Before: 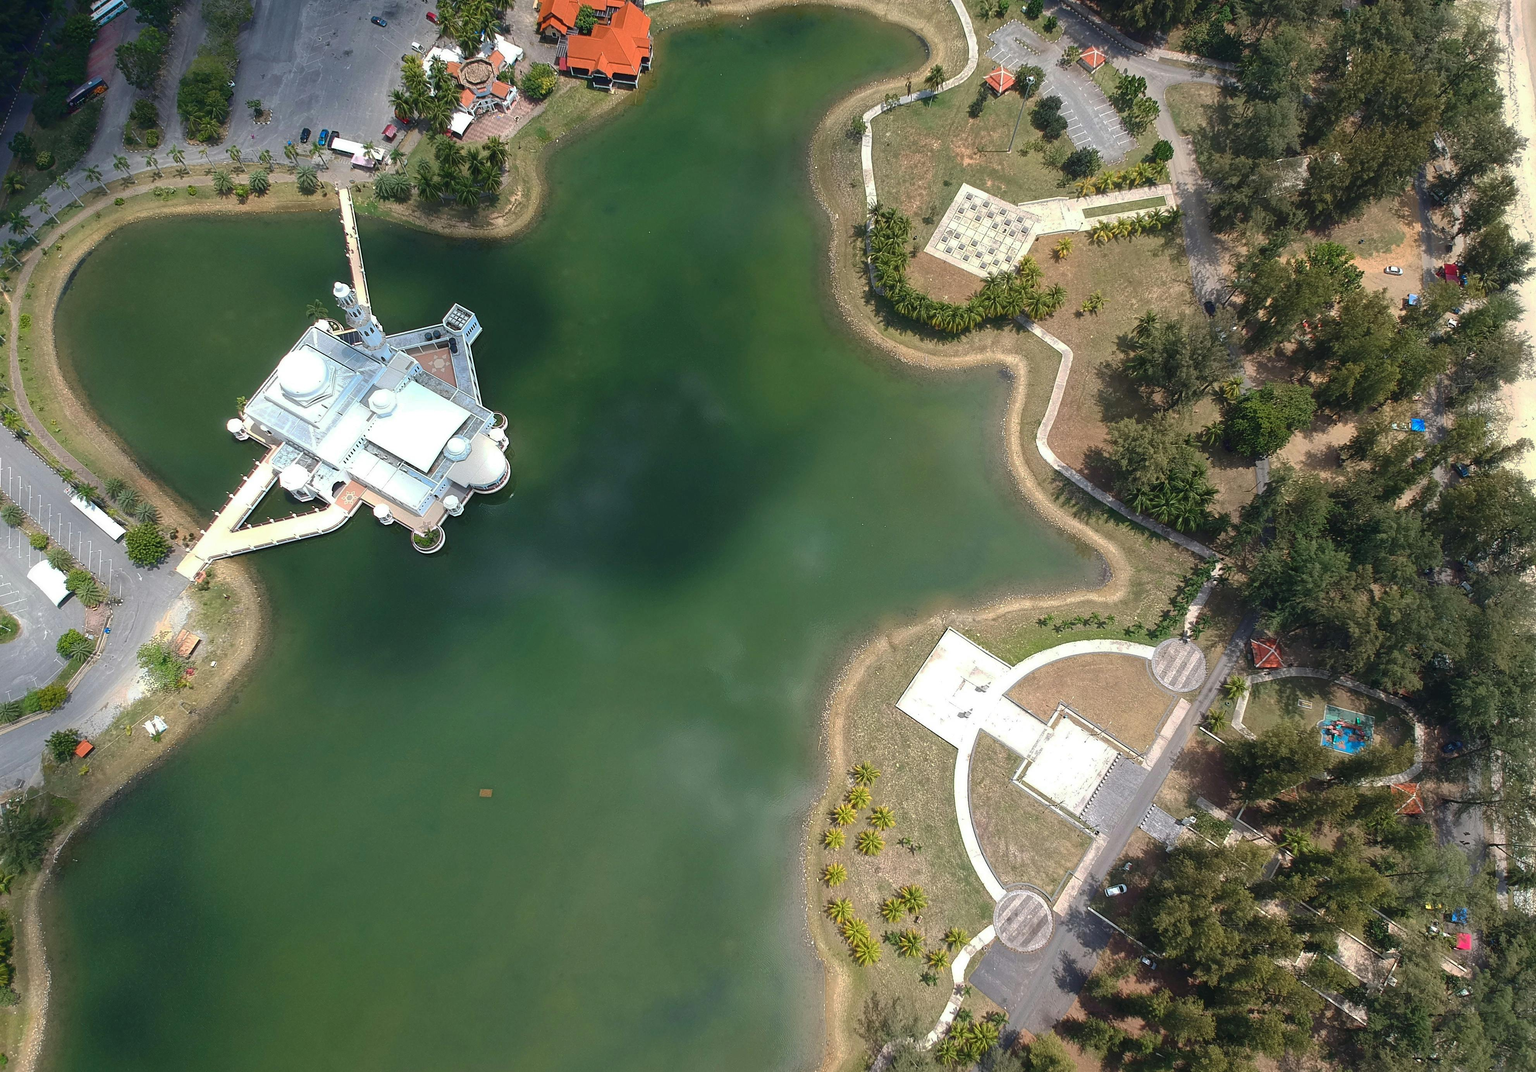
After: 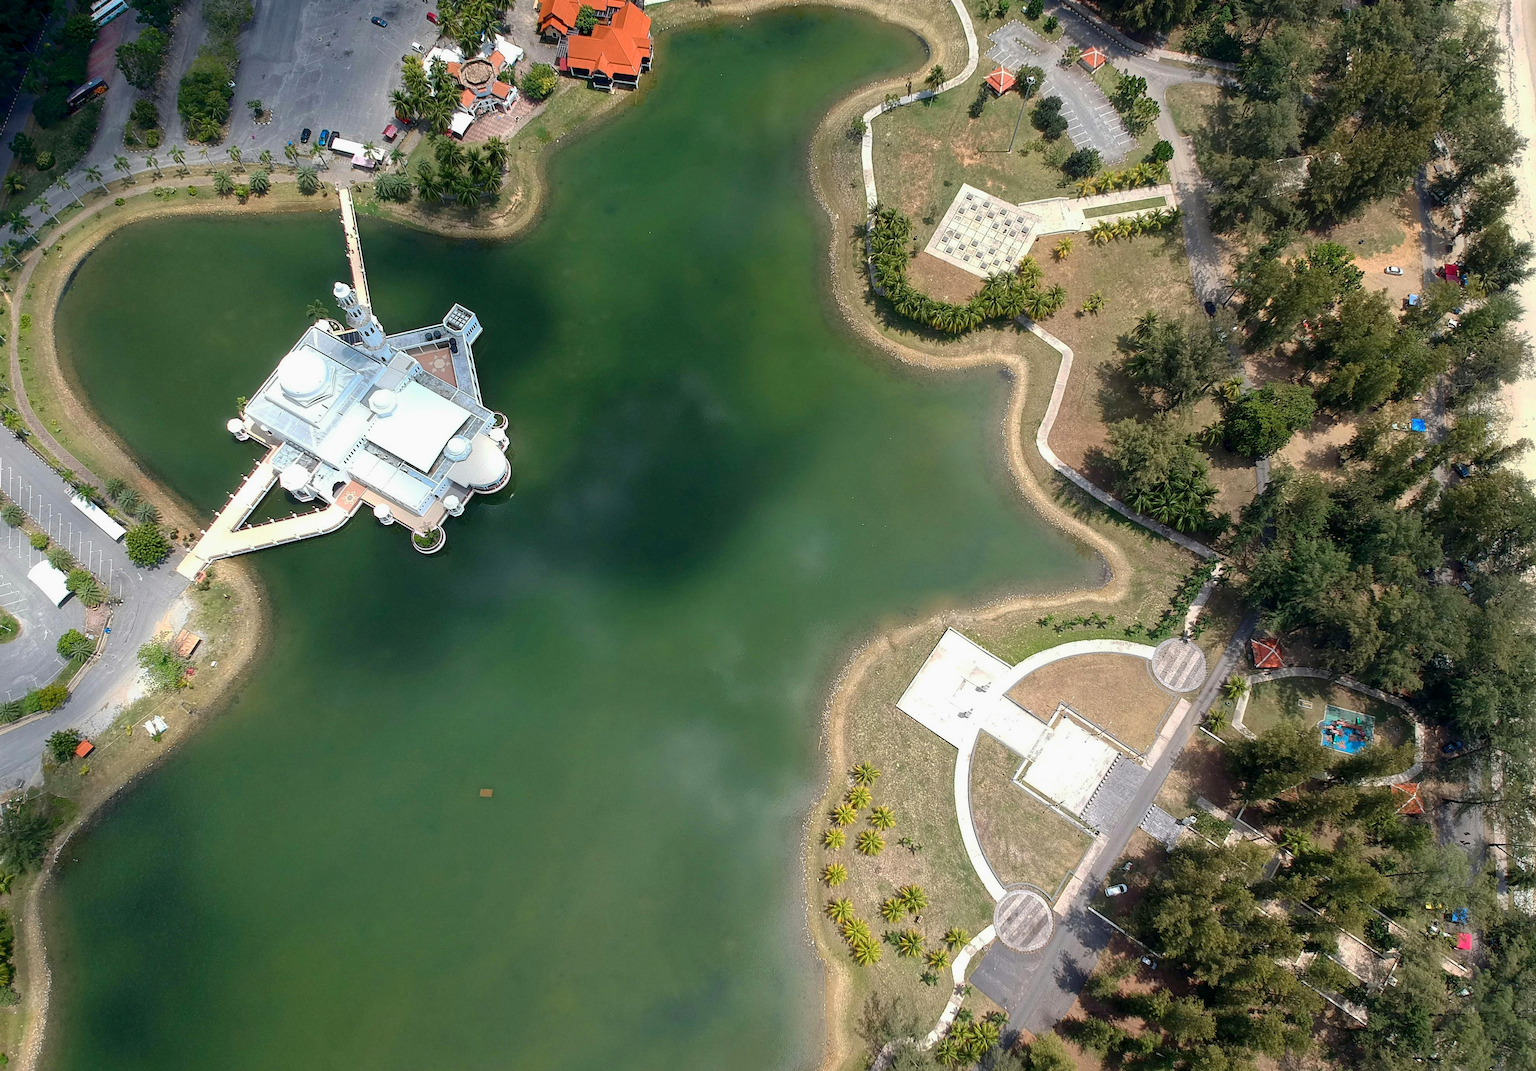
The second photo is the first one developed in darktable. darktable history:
filmic rgb: black relative exposure -16 EV, white relative exposure 2.92 EV, hardness 9.99
exposure: black level correction 0.007, exposure 0.156 EV, compensate exposure bias true, compensate highlight preservation false
